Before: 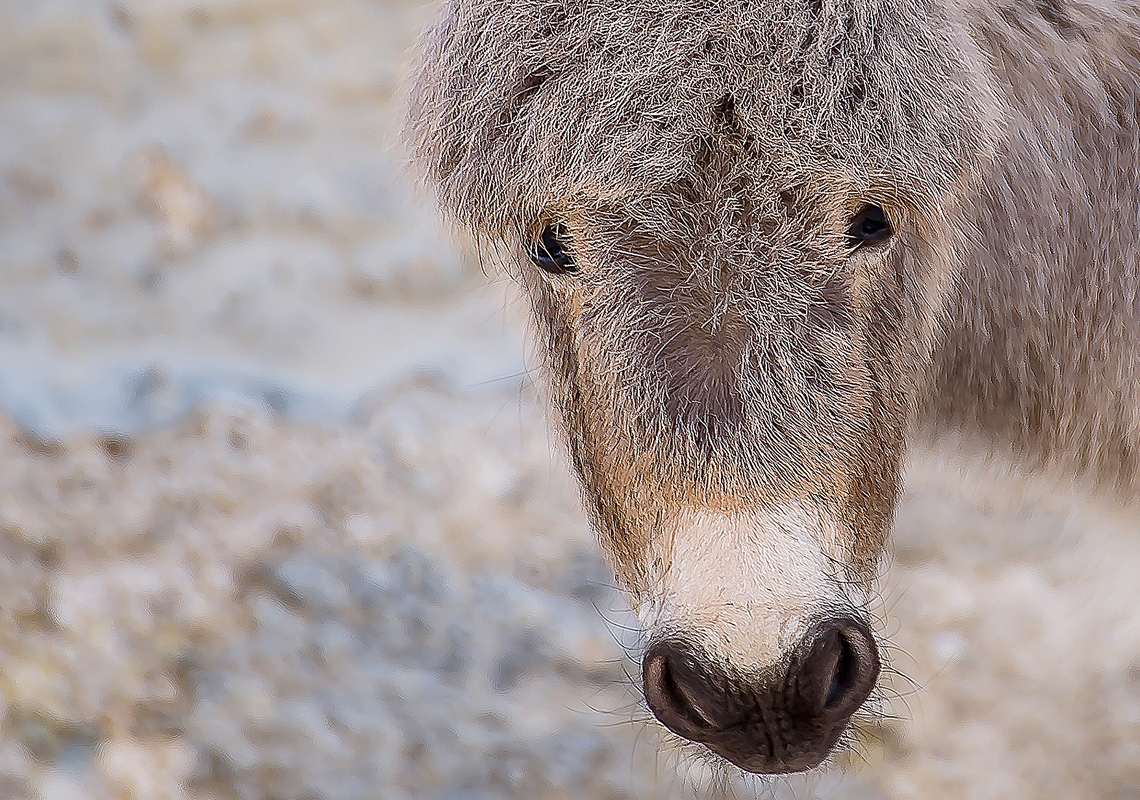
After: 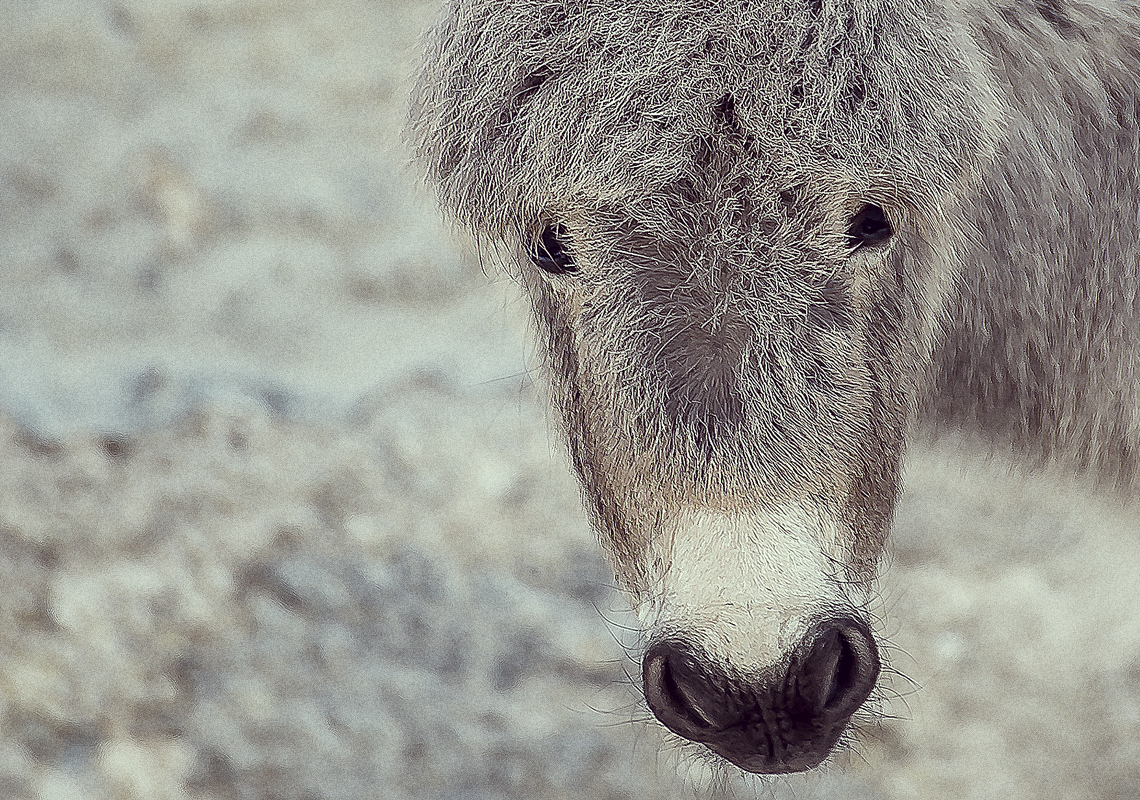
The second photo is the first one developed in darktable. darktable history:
local contrast: mode bilateral grid, contrast 20, coarseness 50, detail 120%, midtone range 0.2
color correction: highlights a* -20.17, highlights b* 20.27, shadows a* 20.03, shadows b* -20.46, saturation 0.43
grain: coarseness 0.09 ISO, strength 40%
